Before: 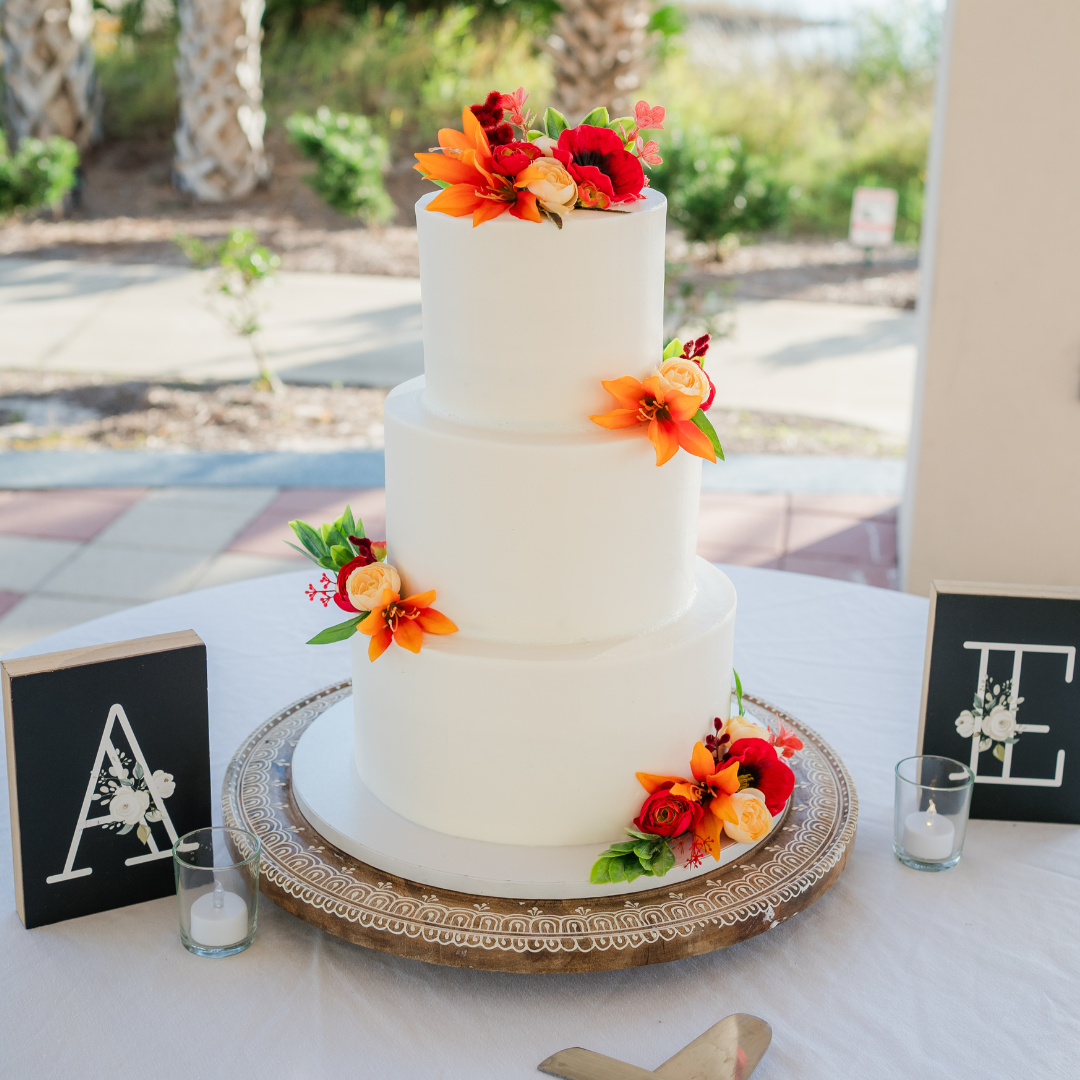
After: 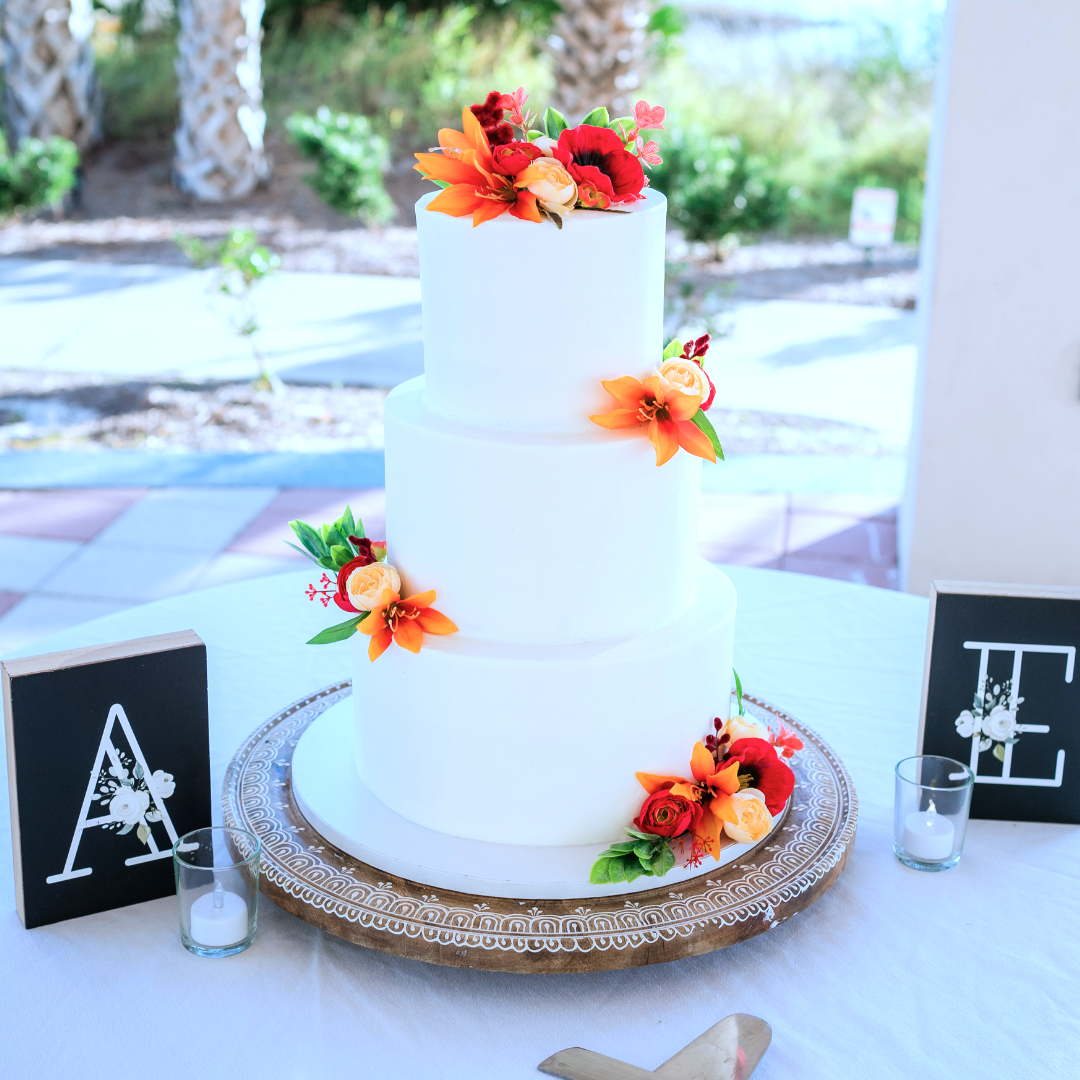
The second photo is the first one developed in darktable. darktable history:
color calibration: illuminant custom, x 0.392, y 0.392, temperature 3876.35 K
tone equalizer: -8 EV -0.416 EV, -7 EV -0.402 EV, -6 EV -0.295 EV, -5 EV -0.22 EV, -3 EV 0.25 EV, -2 EV 0.309 EV, -1 EV 0.389 EV, +0 EV 0.392 EV
